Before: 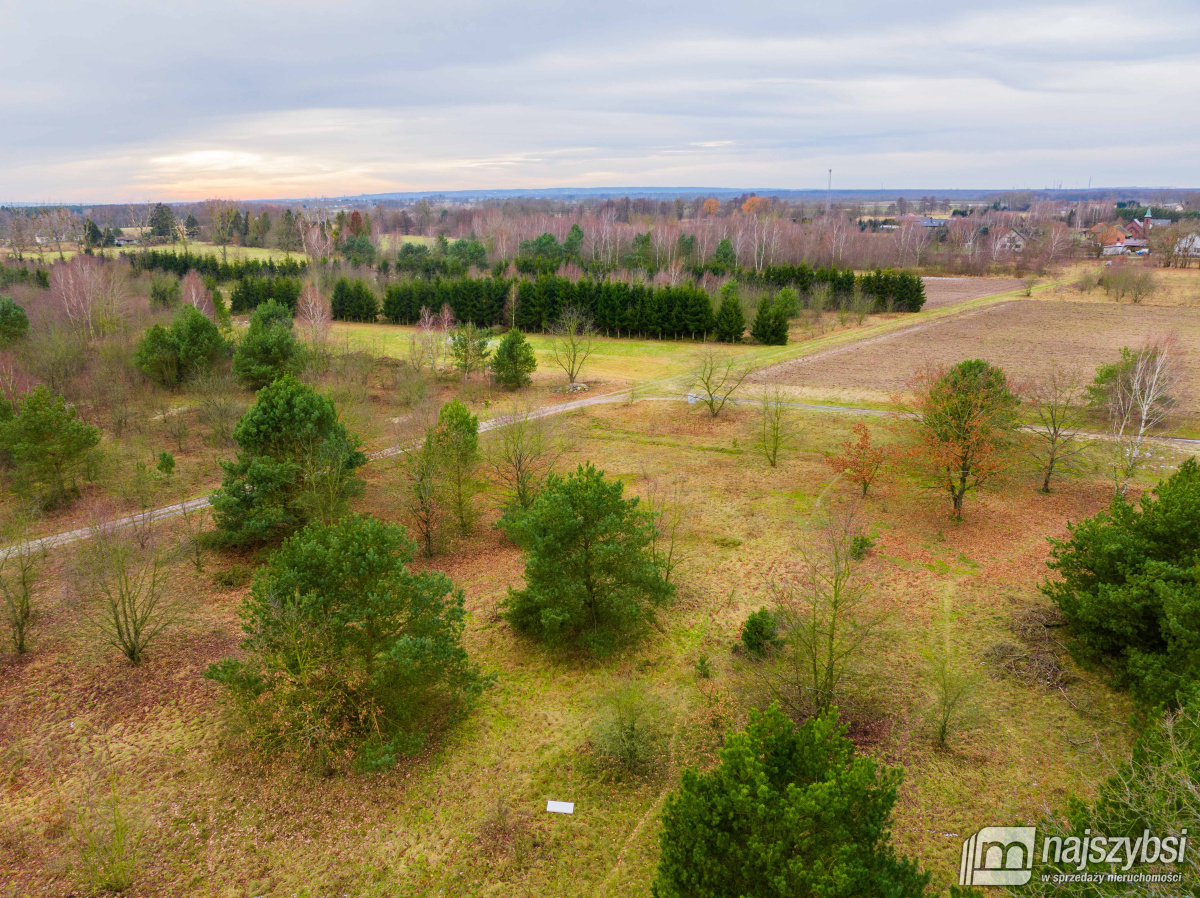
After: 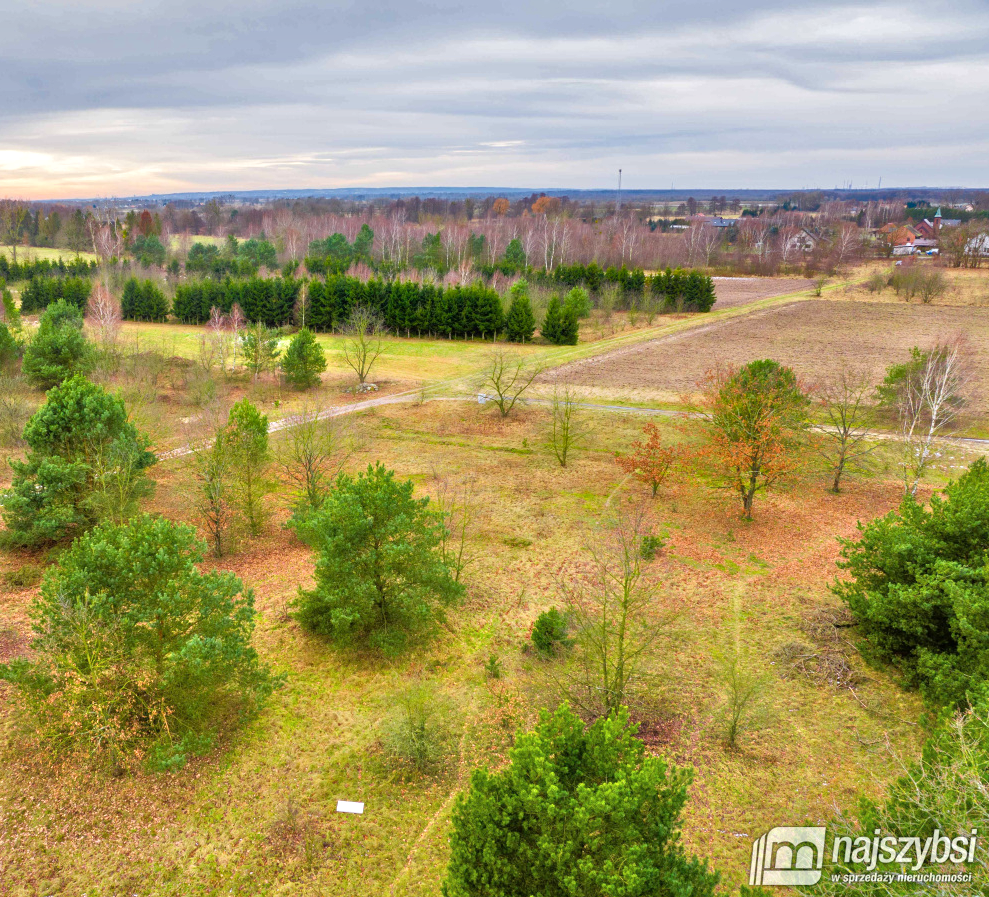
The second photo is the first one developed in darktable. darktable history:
shadows and highlights: radius 171.16, shadows 27, white point adjustment 3.13, highlights -67.95, soften with gaussian
crop: left 17.582%, bottom 0.031%
tone equalizer: -7 EV 0.15 EV, -6 EV 0.6 EV, -5 EV 1.15 EV, -4 EV 1.33 EV, -3 EV 1.15 EV, -2 EV 0.6 EV, -1 EV 0.15 EV, mask exposure compensation -0.5 EV
